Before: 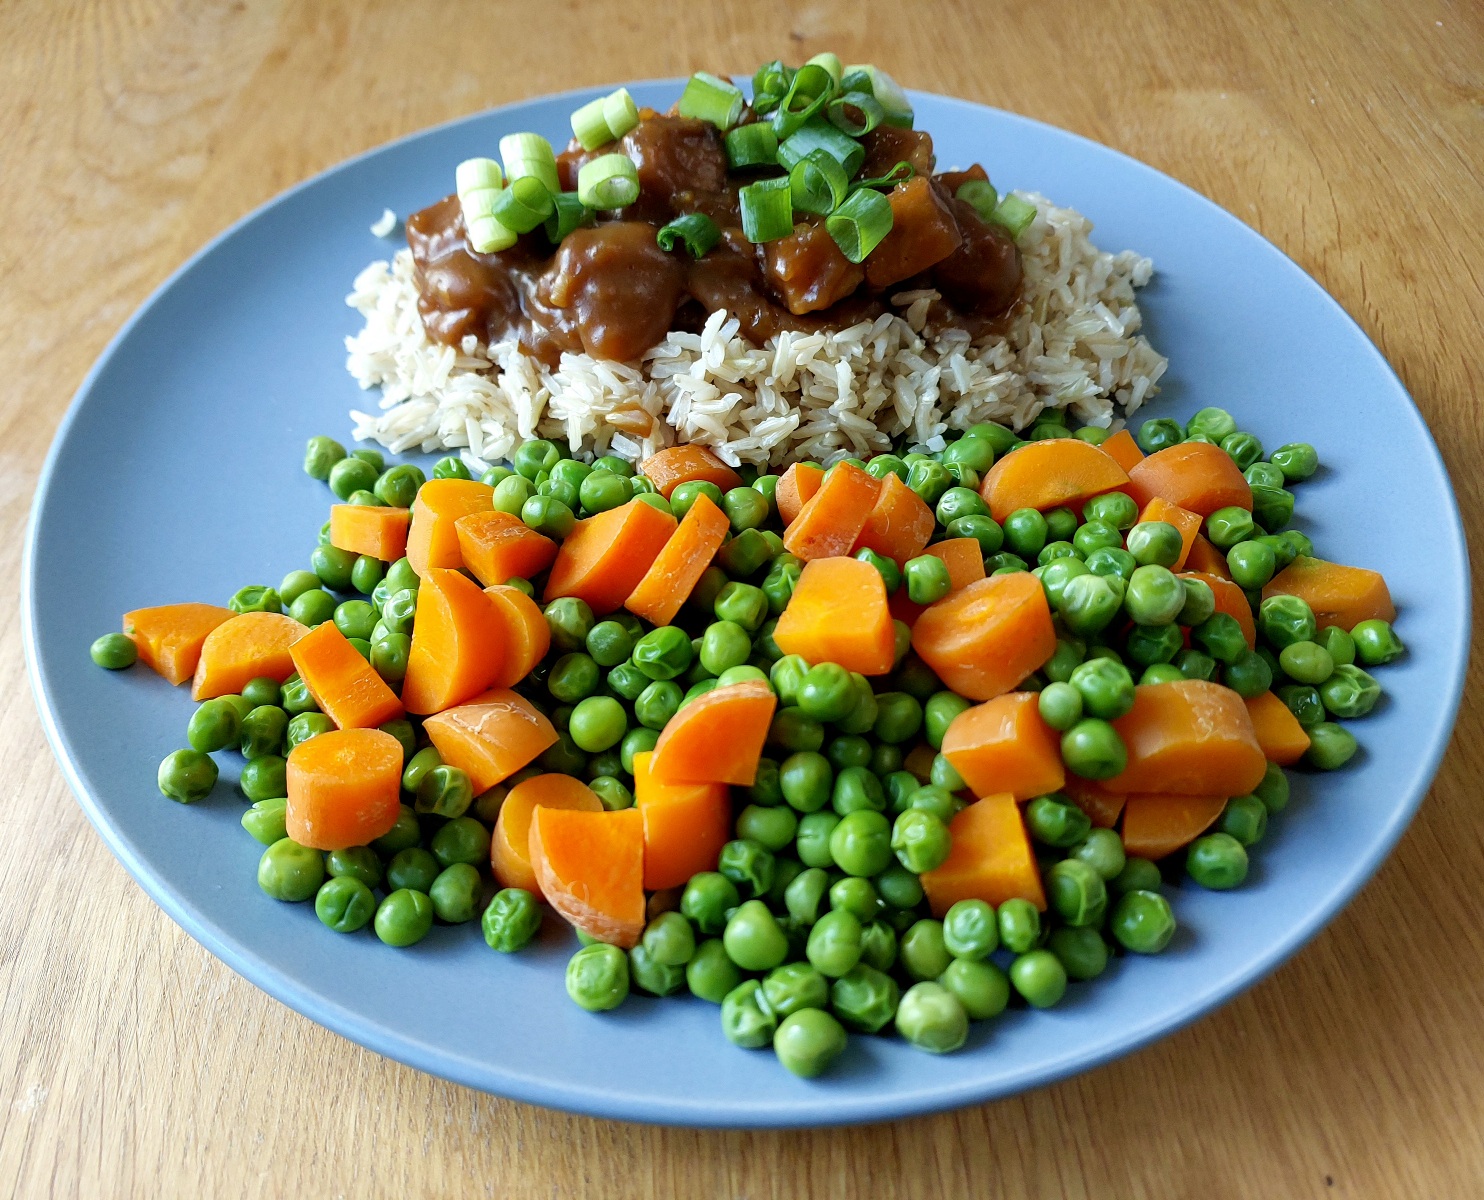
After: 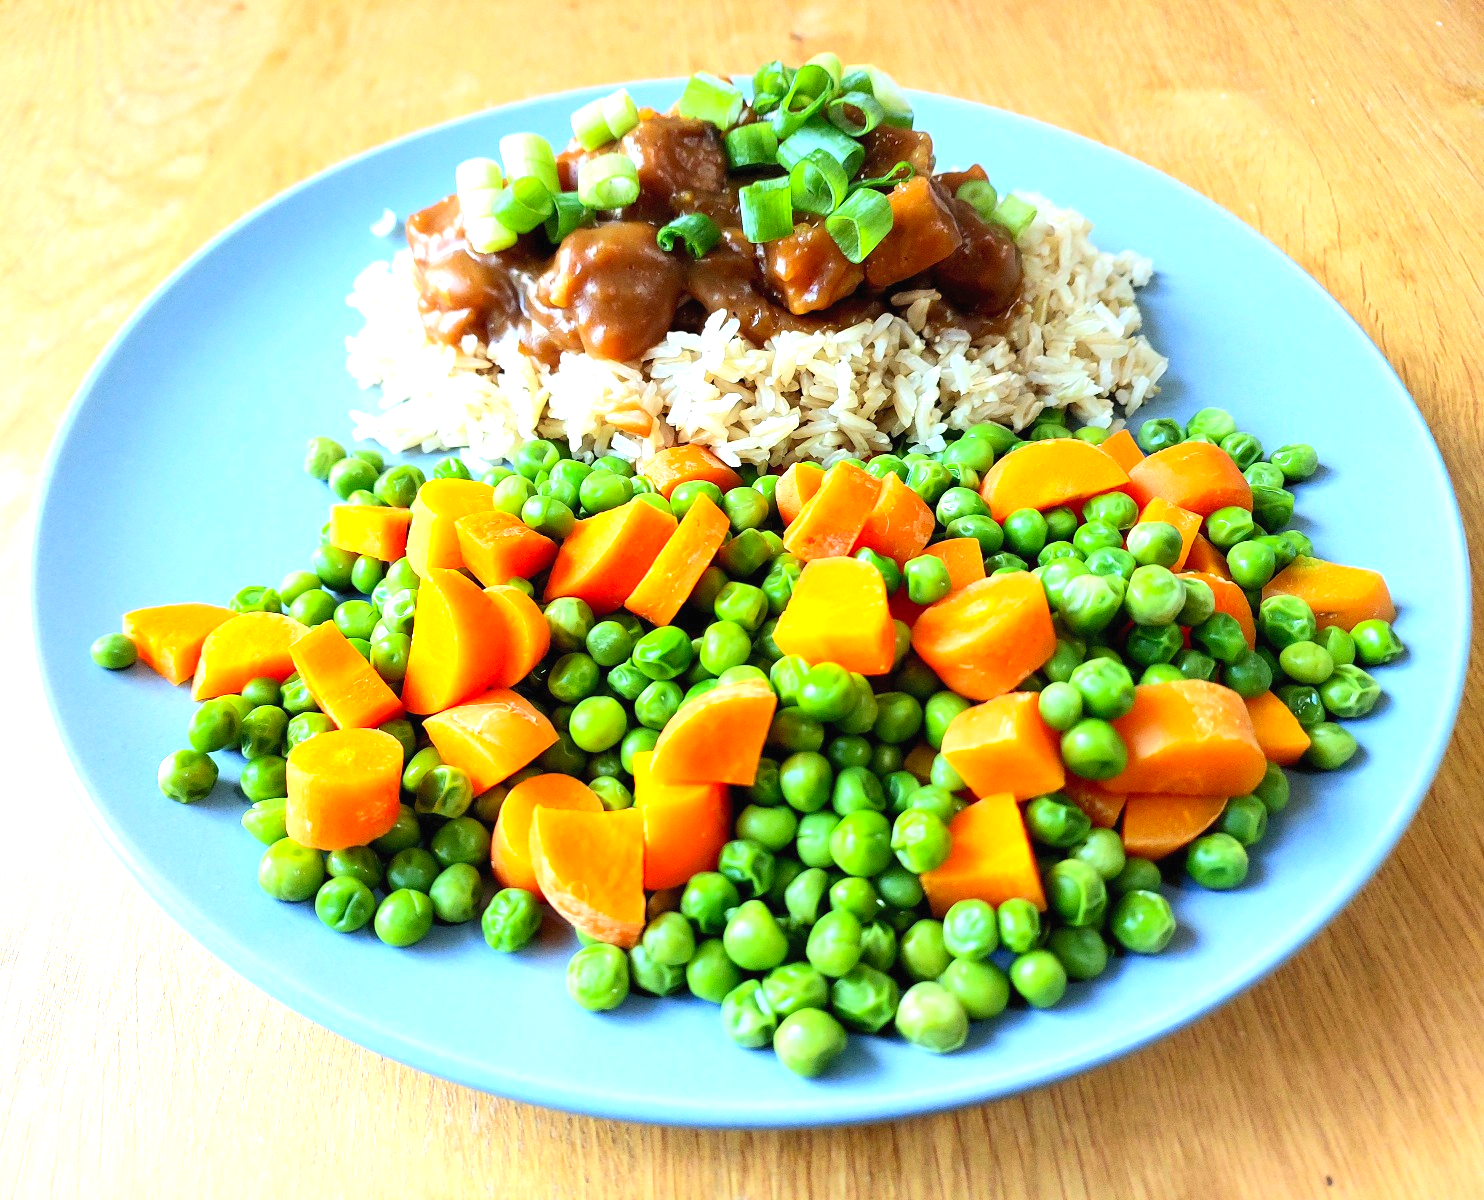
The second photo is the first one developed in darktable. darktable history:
contrast brightness saturation: contrast 0.201, brightness 0.168, saturation 0.219
exposure: black level correction 0, exposure 1.1 EV, compensate highlight preservation false
